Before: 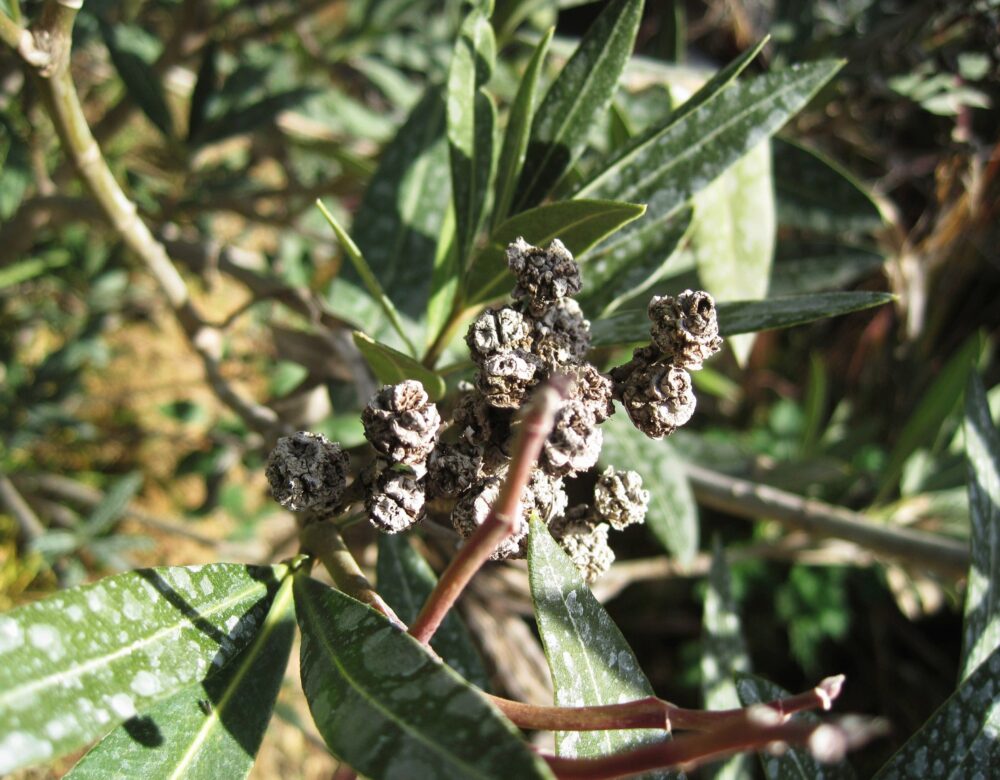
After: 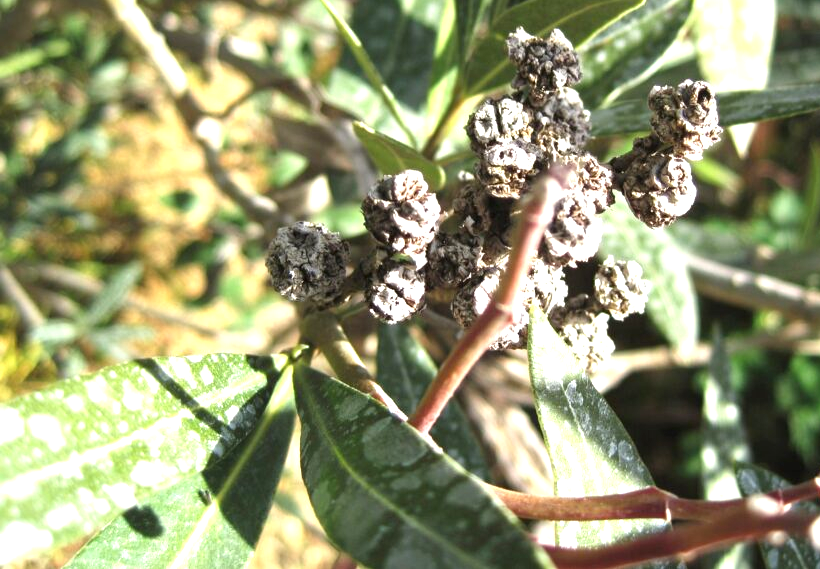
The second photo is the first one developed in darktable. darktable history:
exposure: black level correction 0, exposure 0.949 EV, compensate exposure bias true, compensate highlight preservation false
crop: top 27.001%, right 17.954%
